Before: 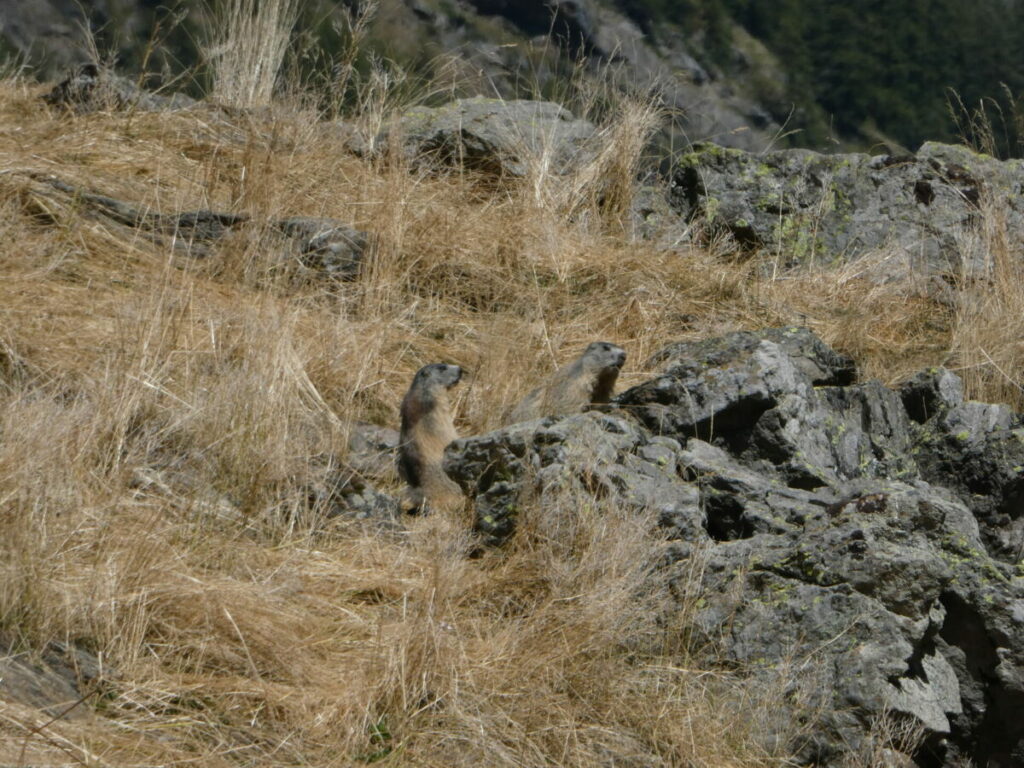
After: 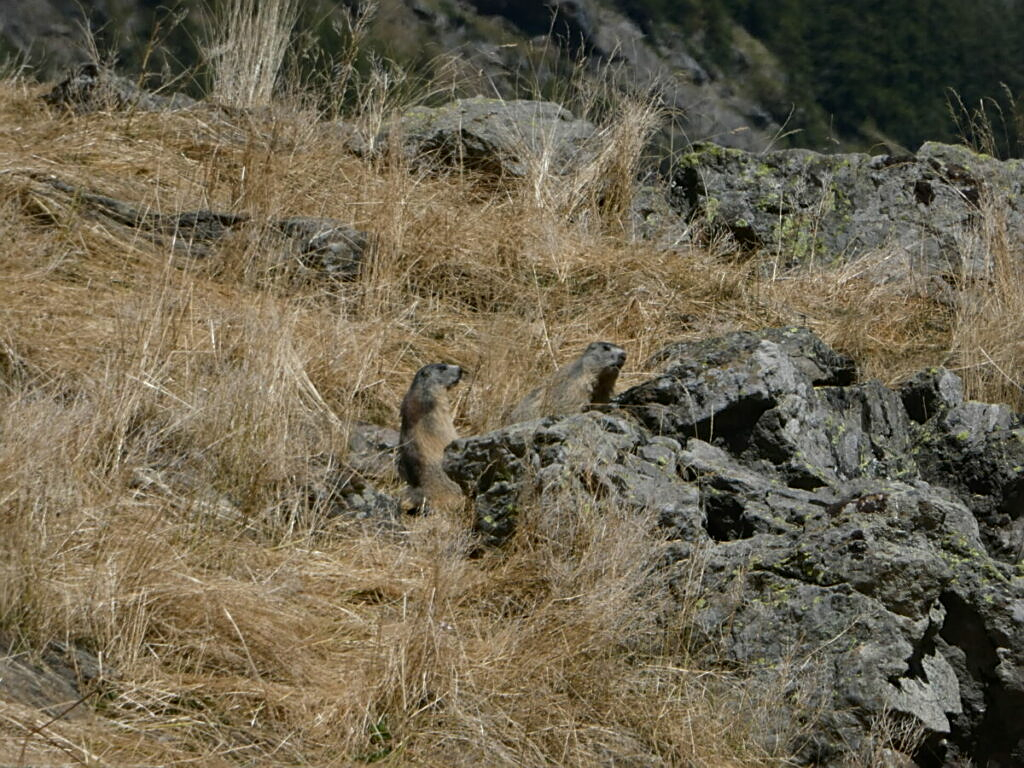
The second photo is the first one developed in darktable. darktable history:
contrast brightness saturation: contrast 0.032, brightness -0.036
sharpen: on, module defaults
